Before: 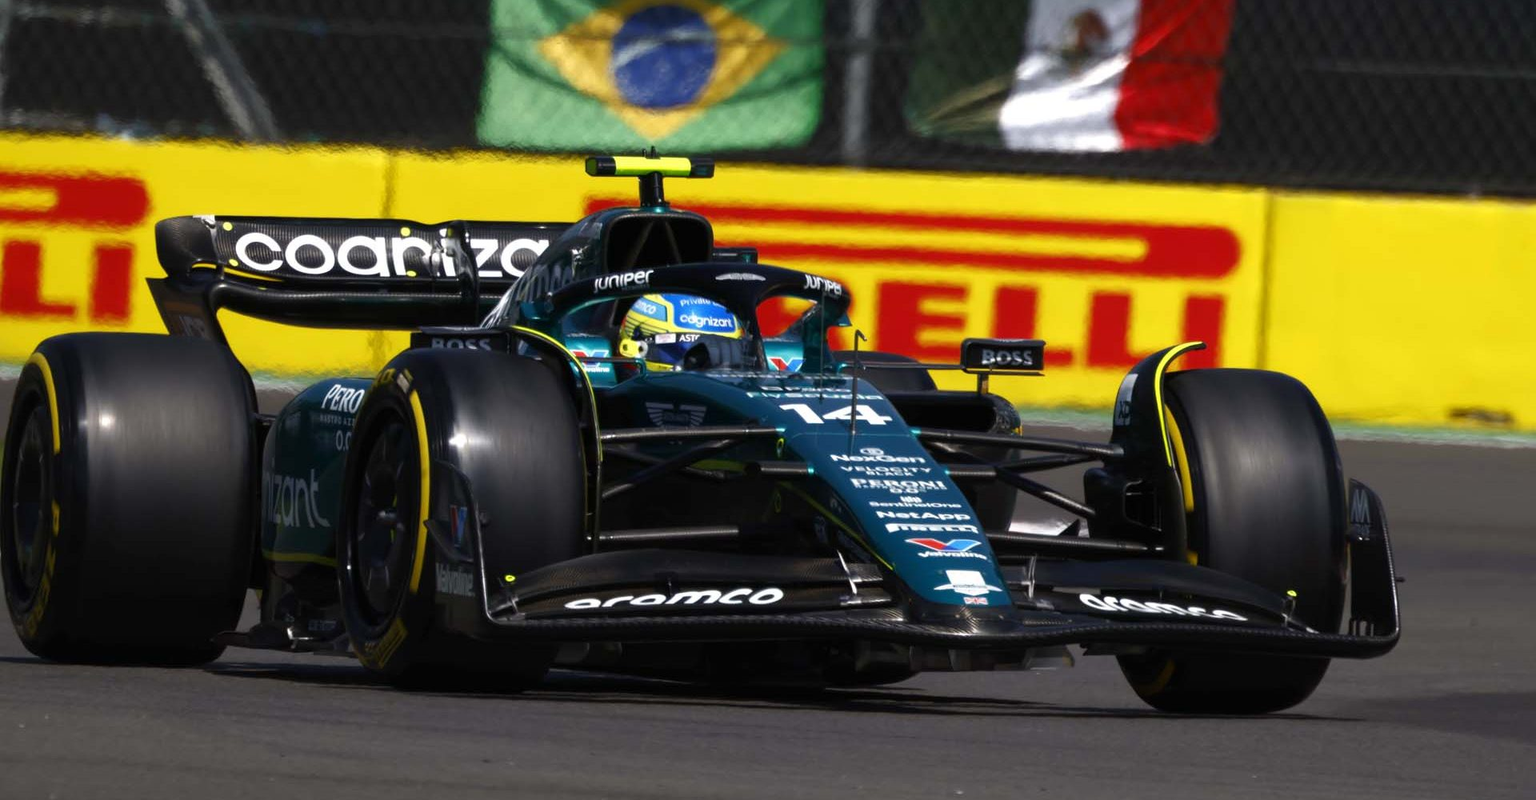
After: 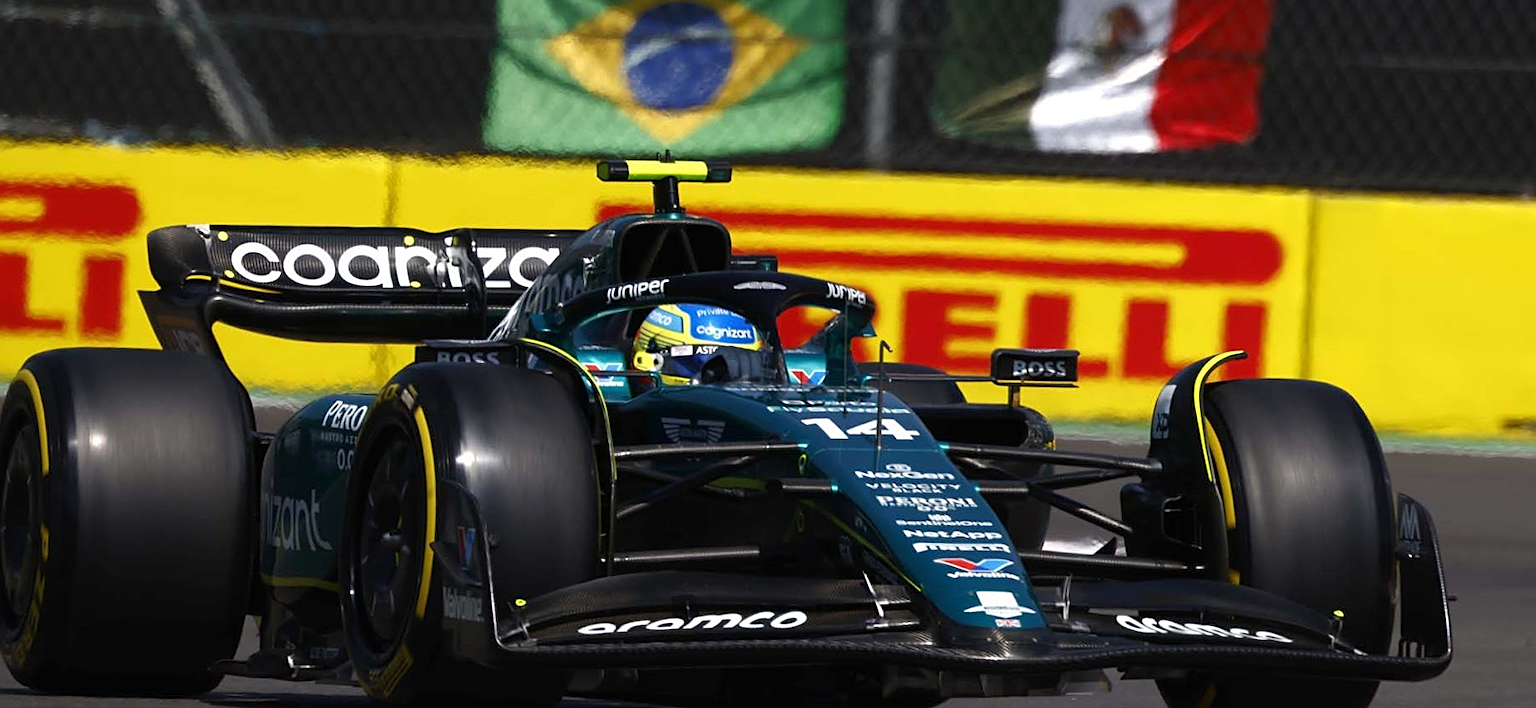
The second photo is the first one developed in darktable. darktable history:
crop and rotate: angle 0.337°, left 0.367%, right 2.958%, bottom 14.284%
sharpen: on, module defaults
